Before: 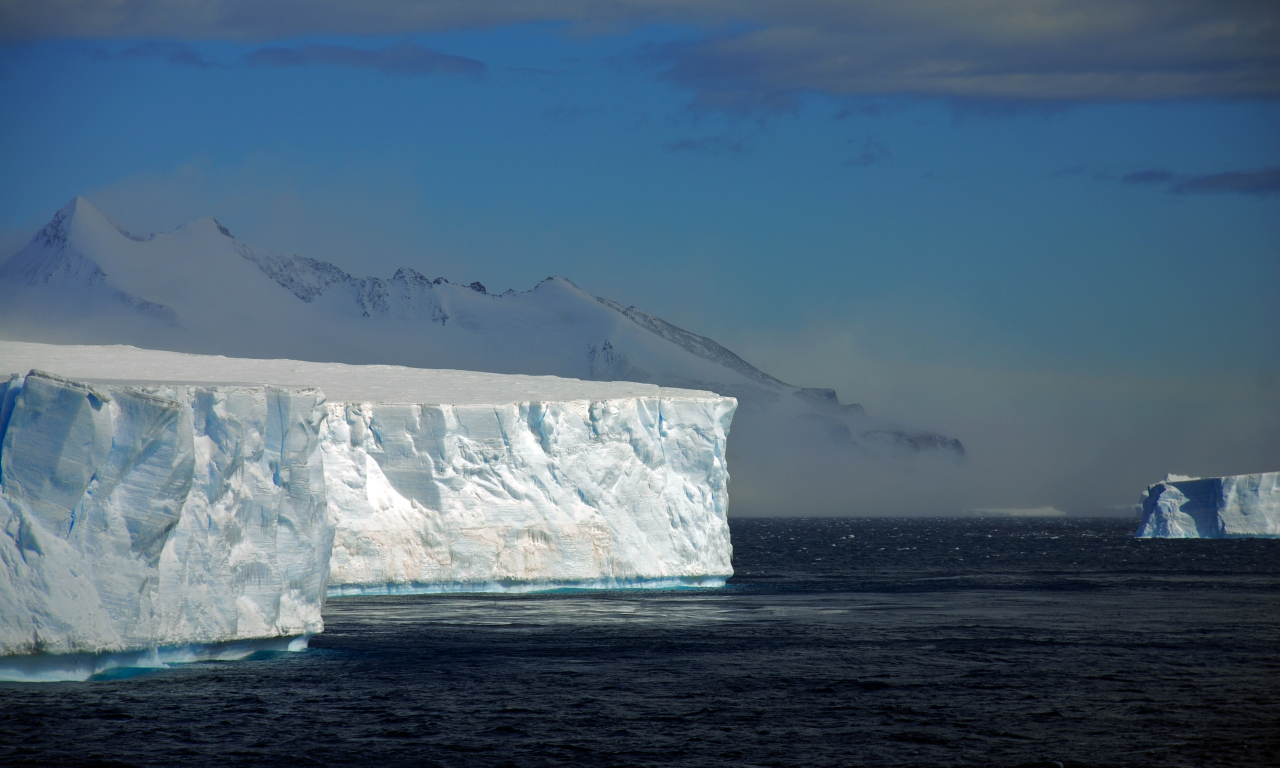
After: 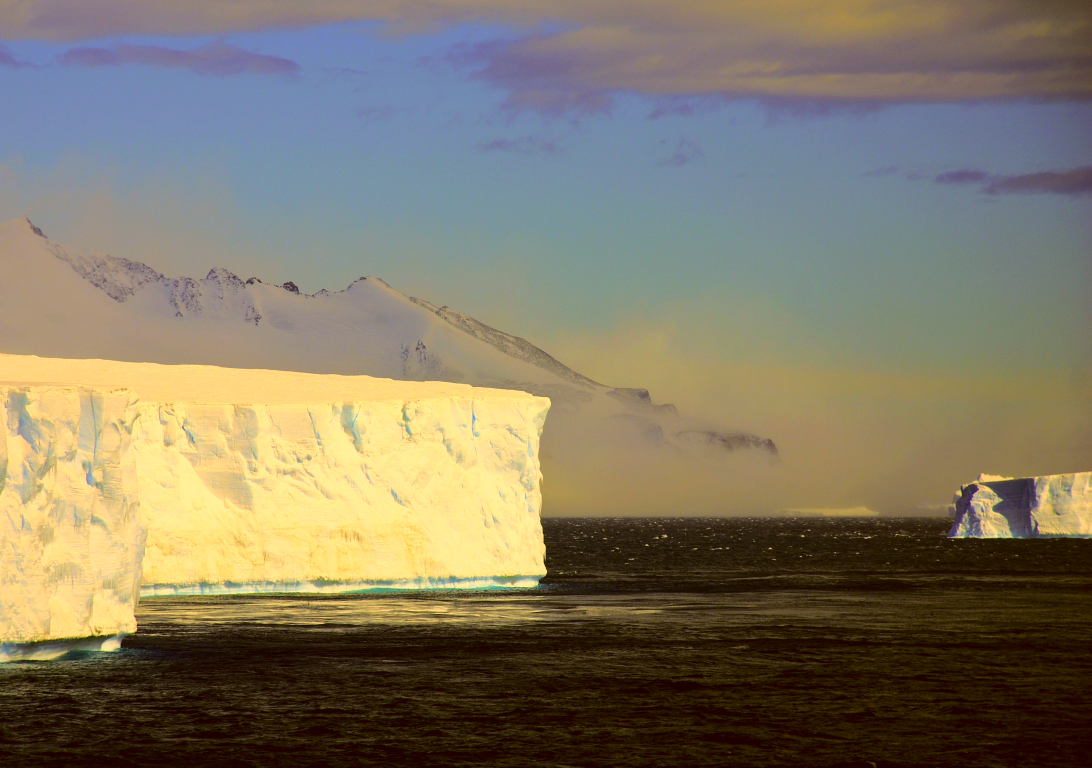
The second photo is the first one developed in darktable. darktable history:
crop and rotate: left 14.612%
base curve: curves: ch0 [(0, 0) (0.028, 0.03) (0.121, 0.232) (0.46, 0.748) (0.859, 0.968) (1, 1)]
color correction: highlights a* 11.12, highlights b* 30.21, shadows a* 2.84, shadows b* 17.99, saturation 1.73
